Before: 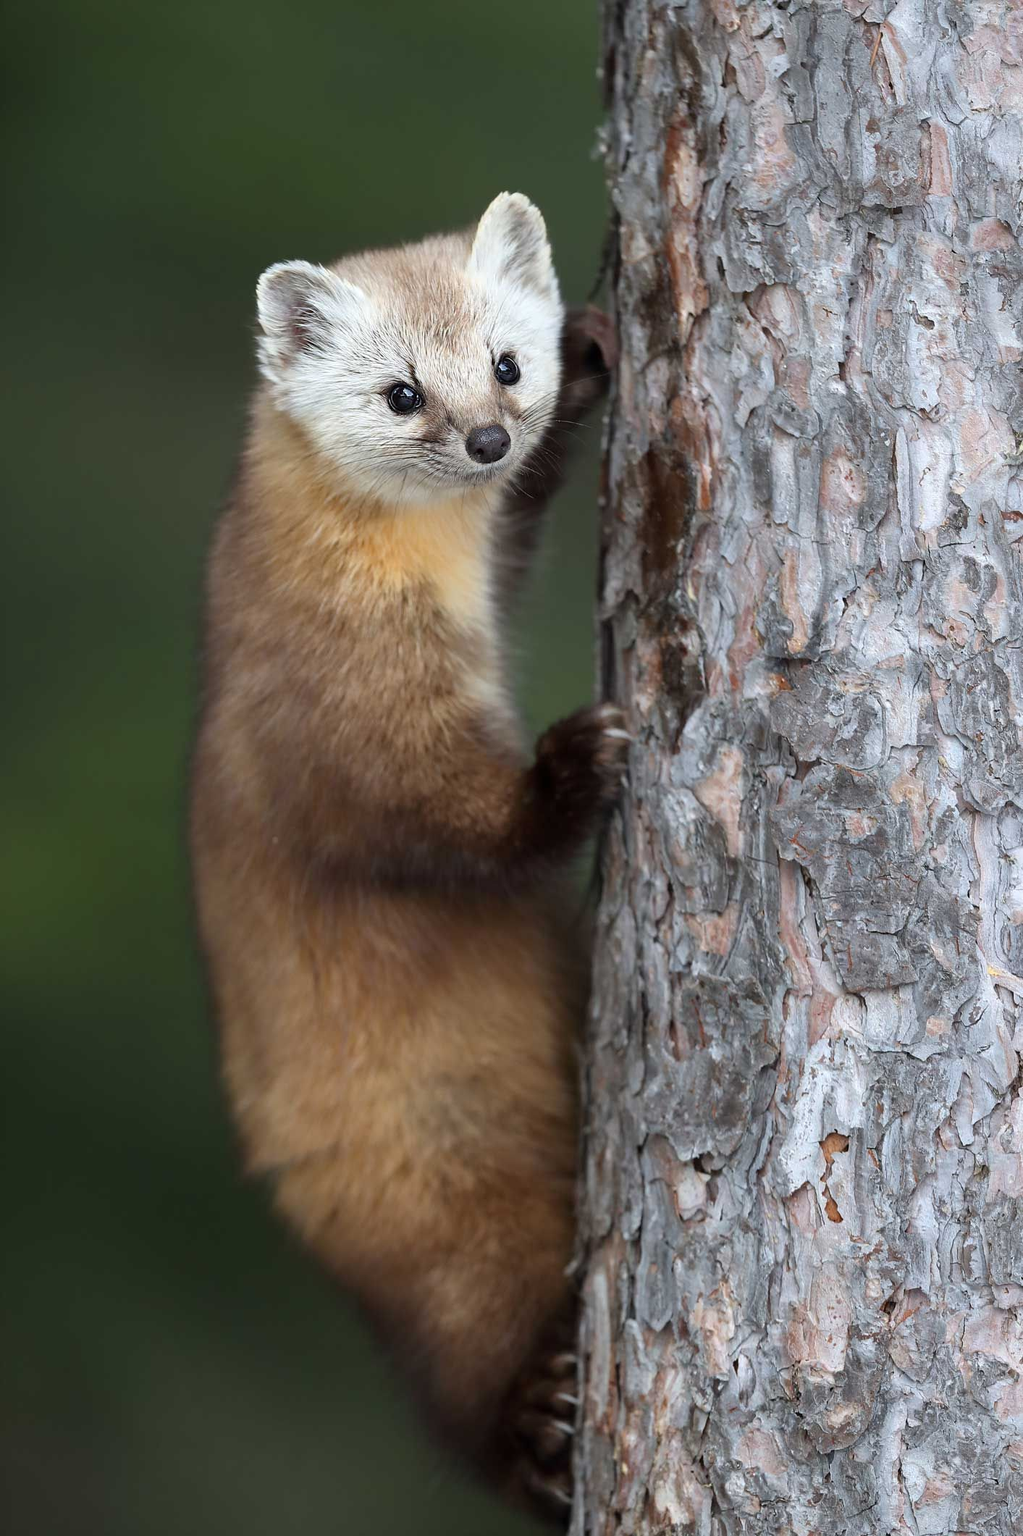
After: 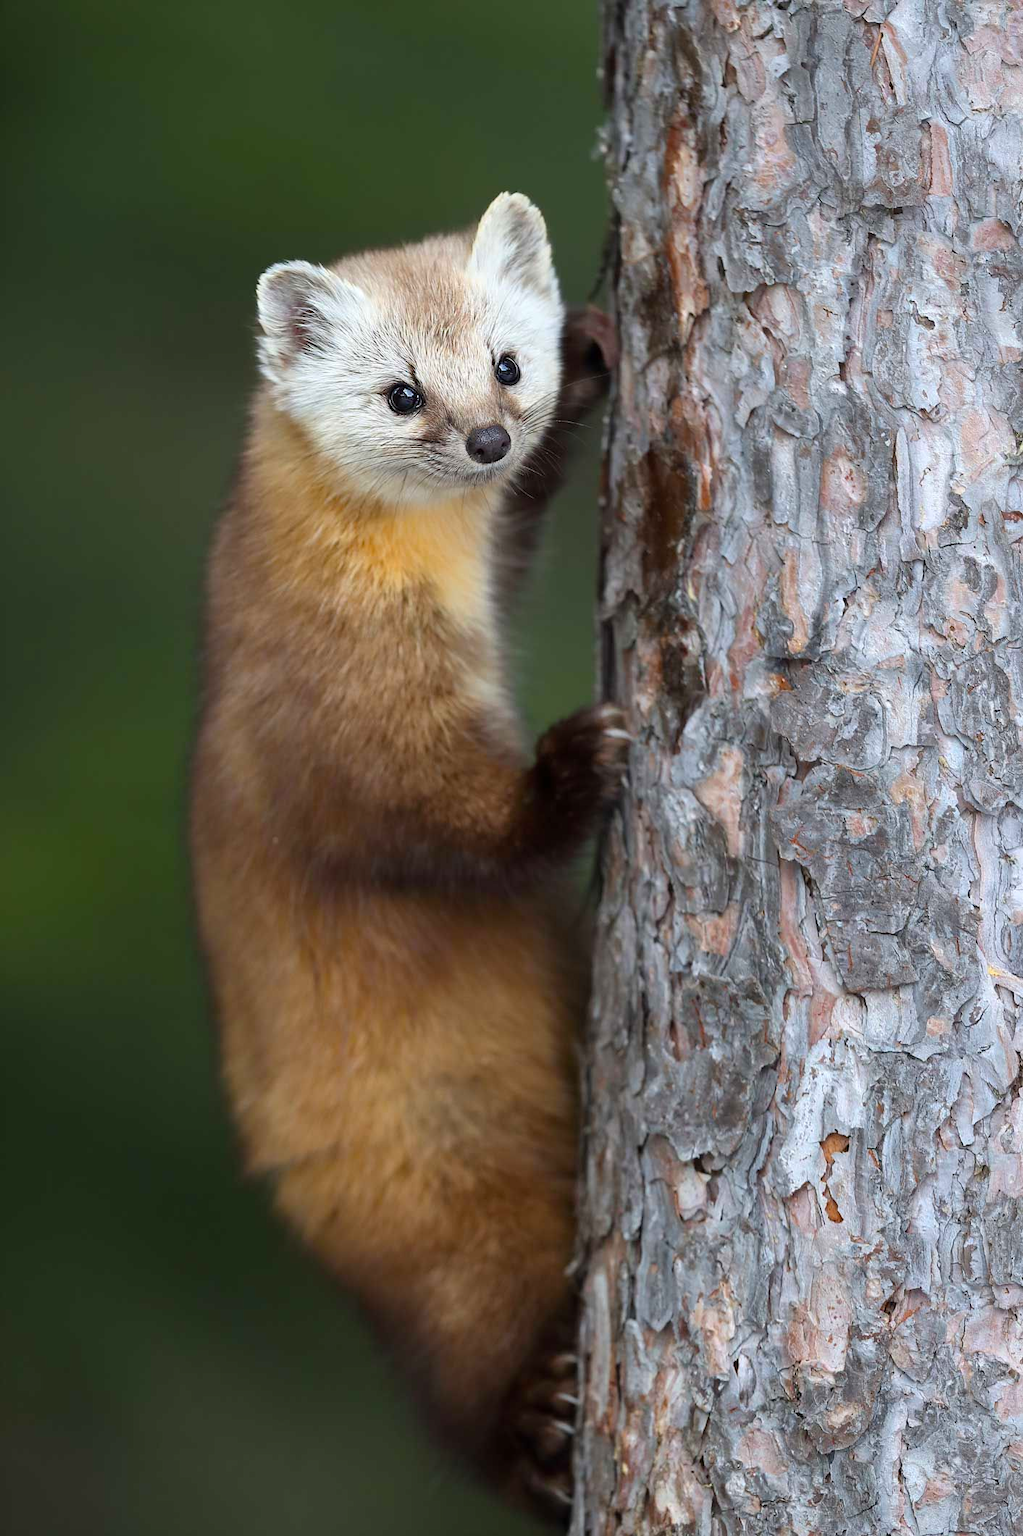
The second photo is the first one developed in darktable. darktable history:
color balance rgb: linear chroma grading › global chroma 24.44%, perceptual saturation grading › global saturation 0.287%, global vibrance 7.428%, saturation formula JzAzBz (2021)
